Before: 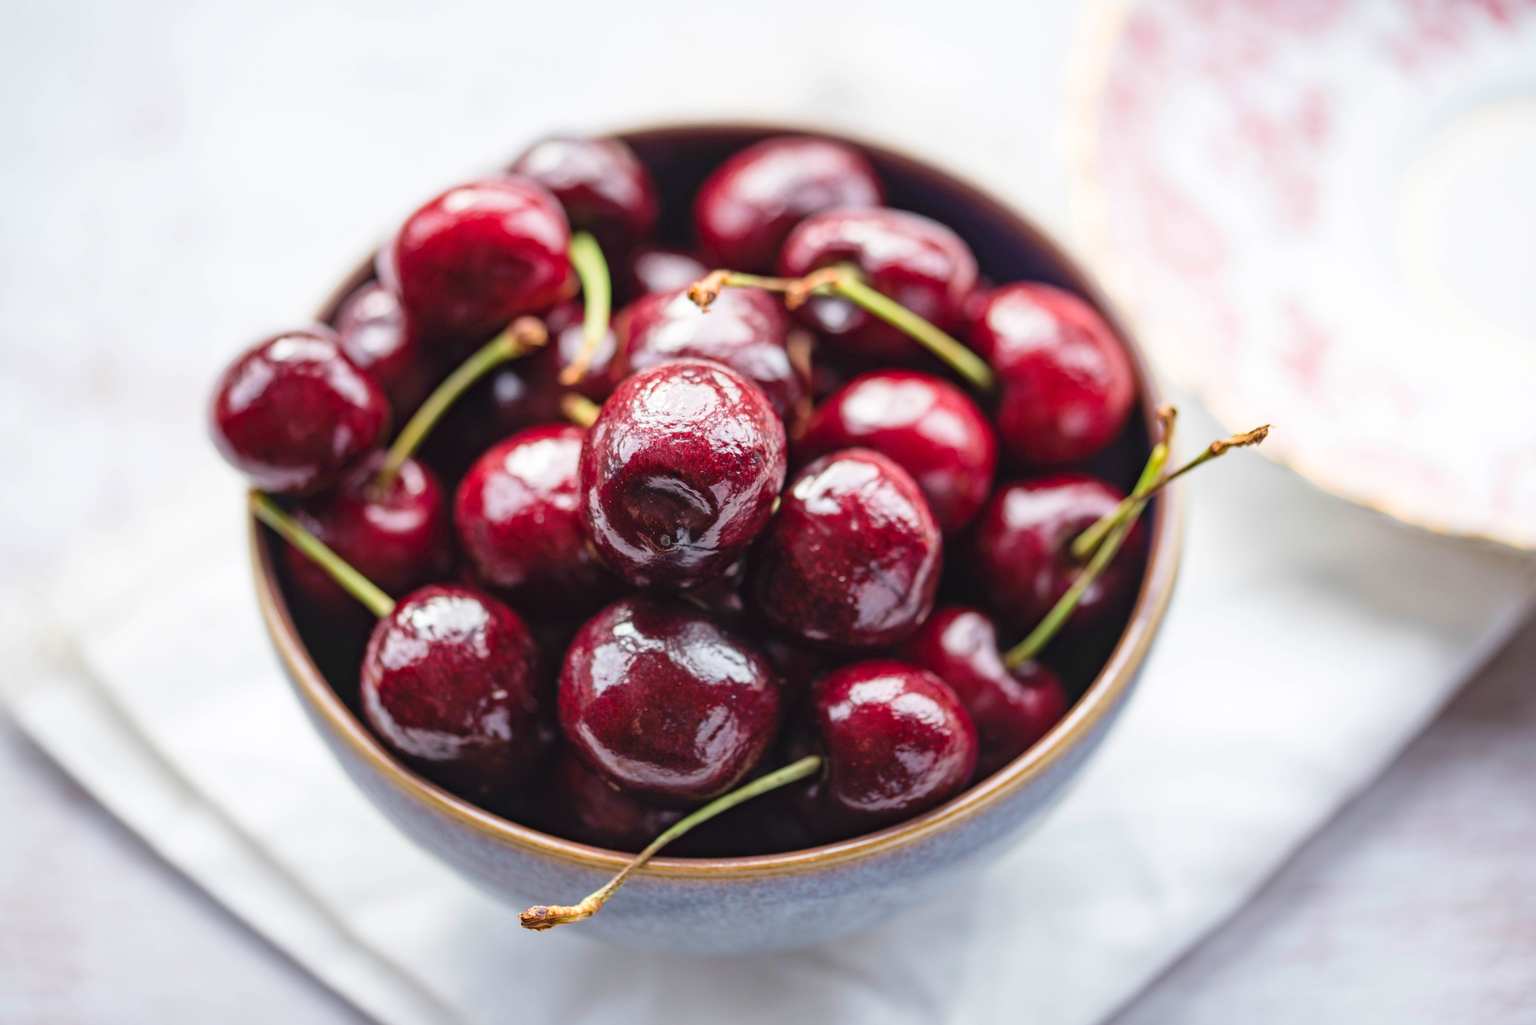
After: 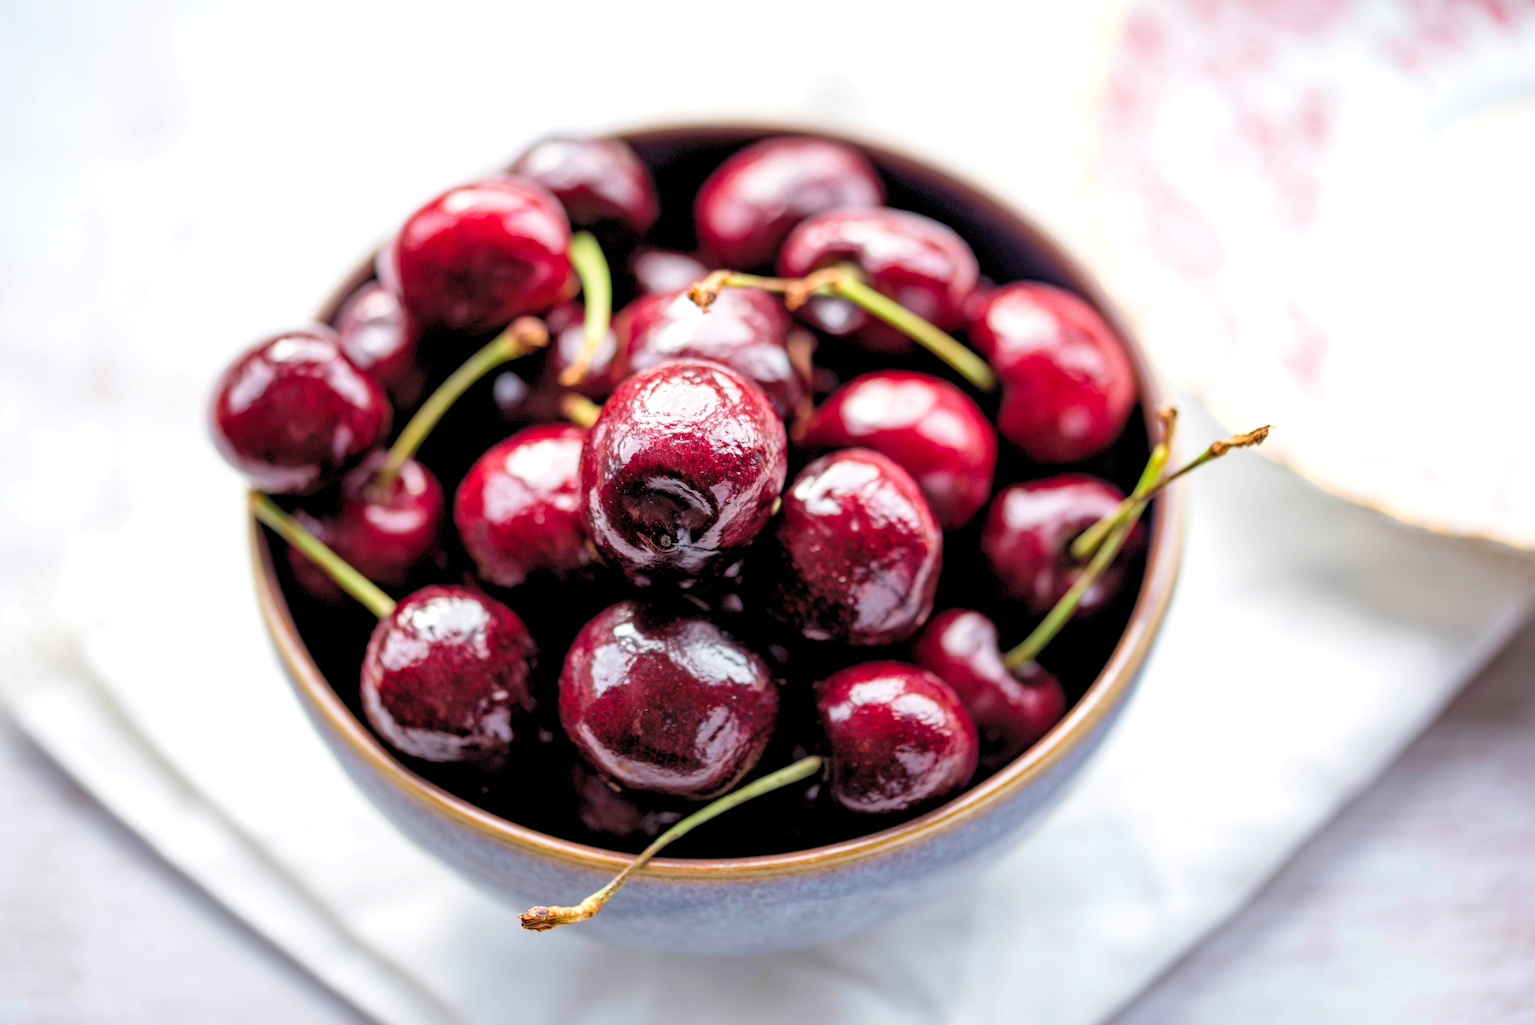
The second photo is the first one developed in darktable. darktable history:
rgb levels: levels [[0.013, 0.434, 0.89], [0, 0.5, 1], [0, 0.5, 1]]
shadows and highlights: shadows 25, highlights -25
contrast brightness saturation: contrast 0.04, saturation 0.07
